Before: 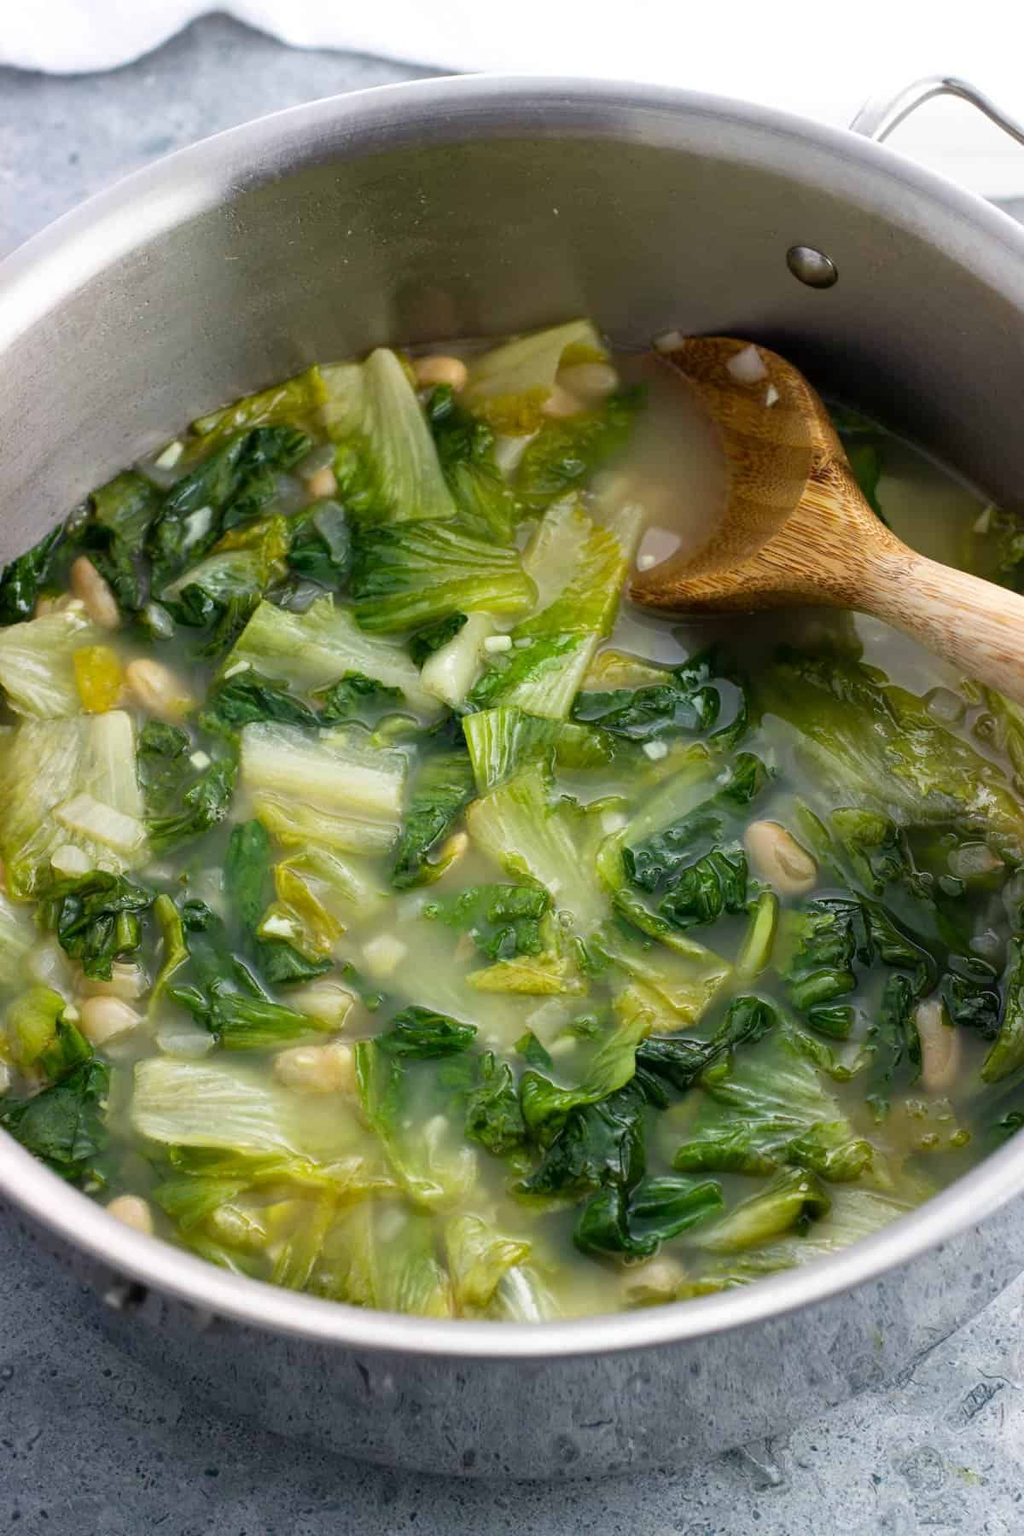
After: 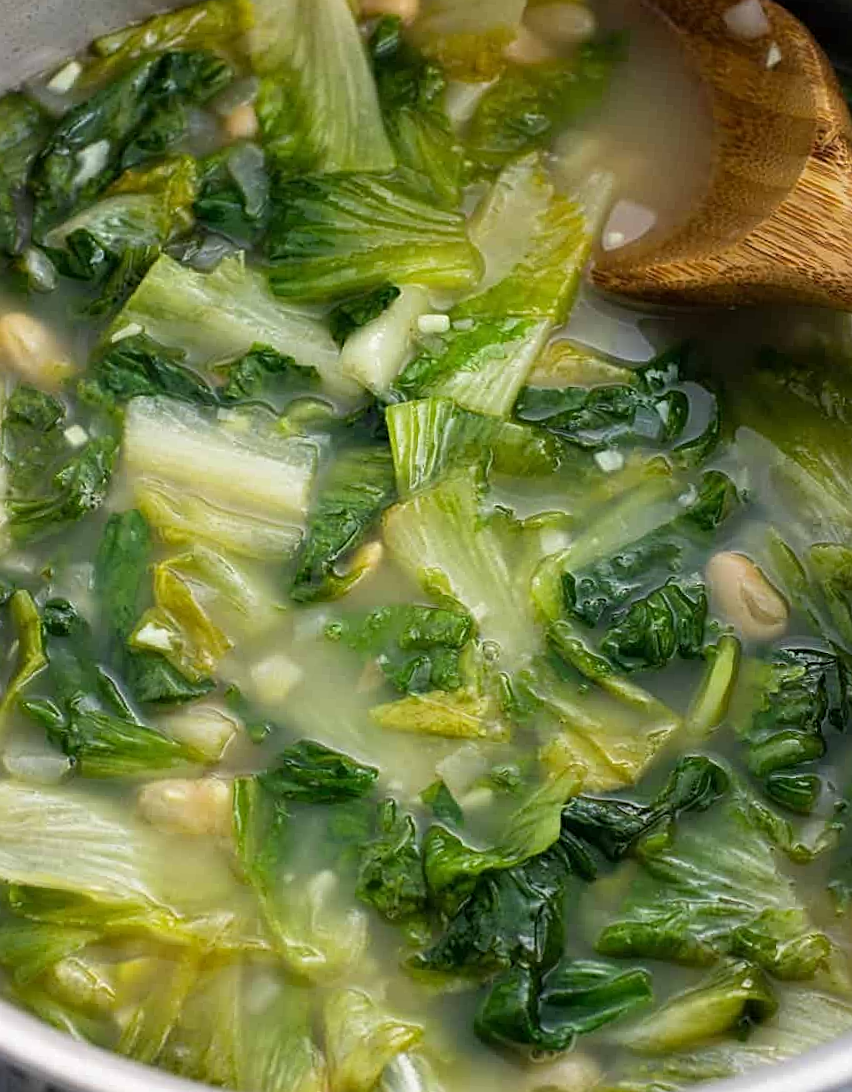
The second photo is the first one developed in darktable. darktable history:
crop and rotate: angle -3.93°, left 9.735%, top 21.267%, right 12.129%, bottom 11.915%
sharpen: on, module defaults
